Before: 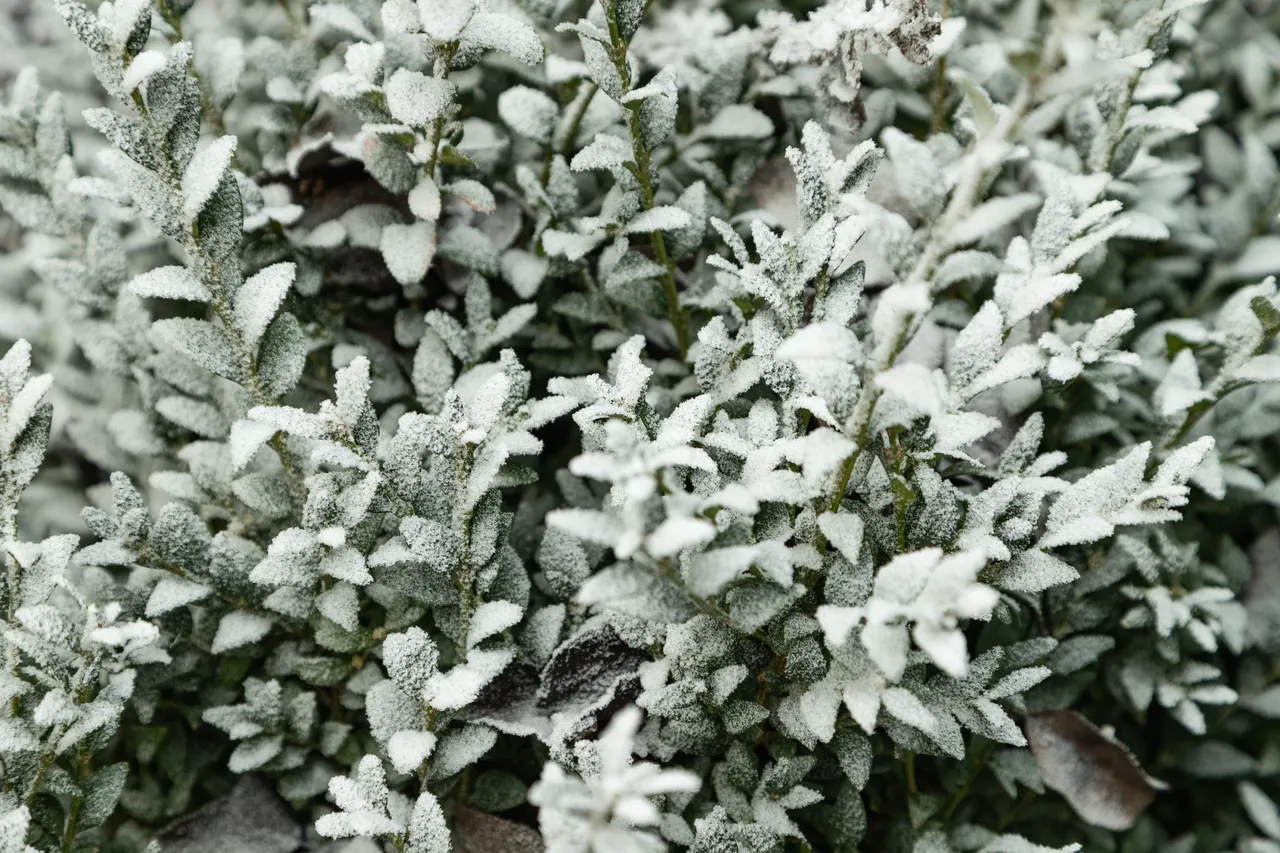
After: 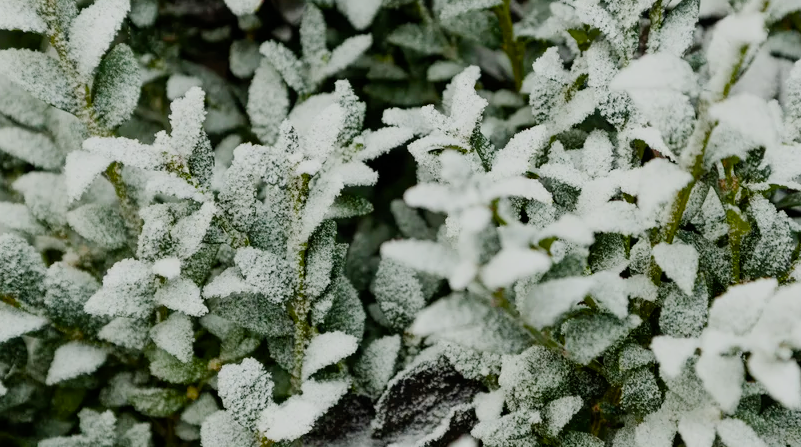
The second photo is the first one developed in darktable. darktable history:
crop: left 12.965%, top 31.582%, right 24.45%, bottom 15.96%
filmic rgb: black relative exposure -7.65 EV, white relative exposure 4.56 EV, threshold 5.96 EV, hardness 3.61, contrast in shadows safe, enable highlight reconstruction true
color balance rgb: perceptual saturation grading › global saturation 46.043%, perceptual saturation grading › highlights -50.49%, perceptual saturation grading › shadows 30.392%, global vibrance 18.899%
